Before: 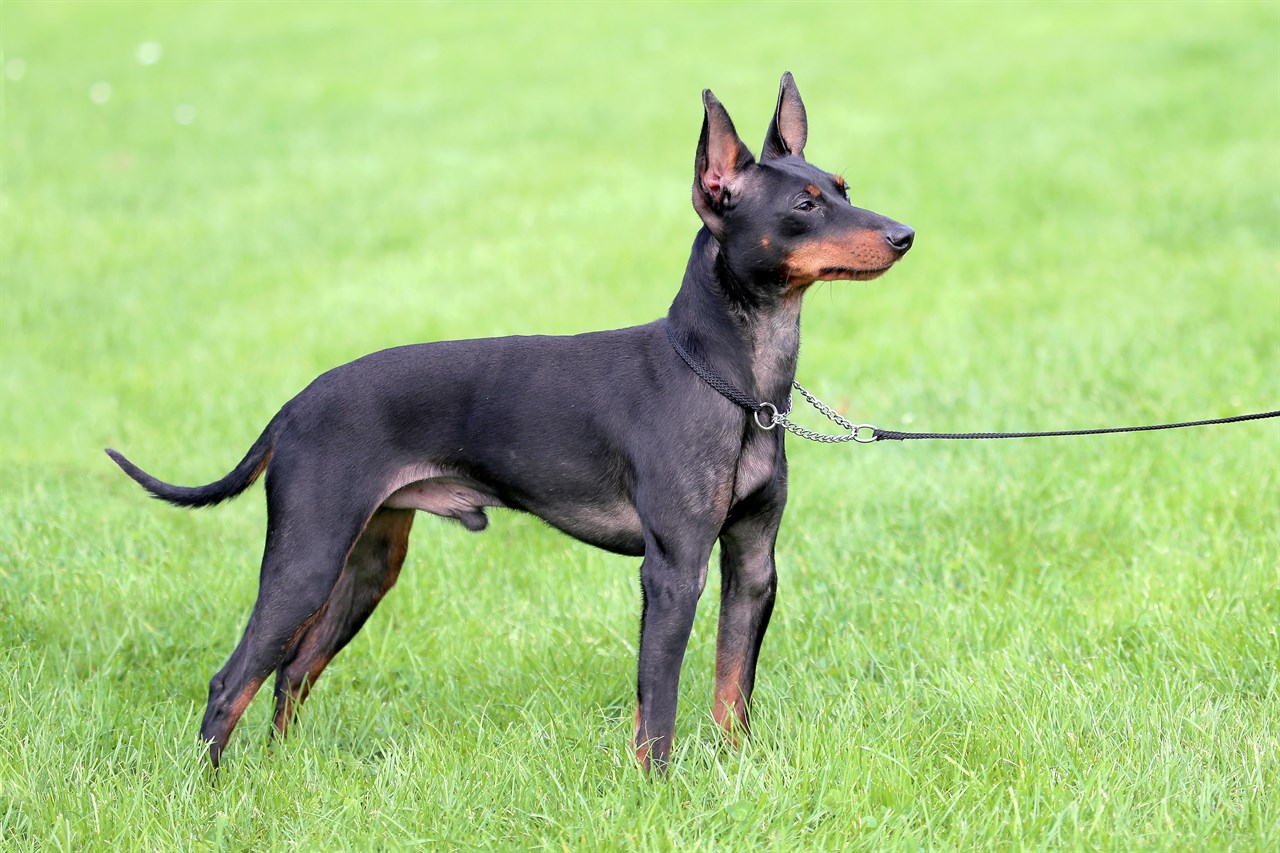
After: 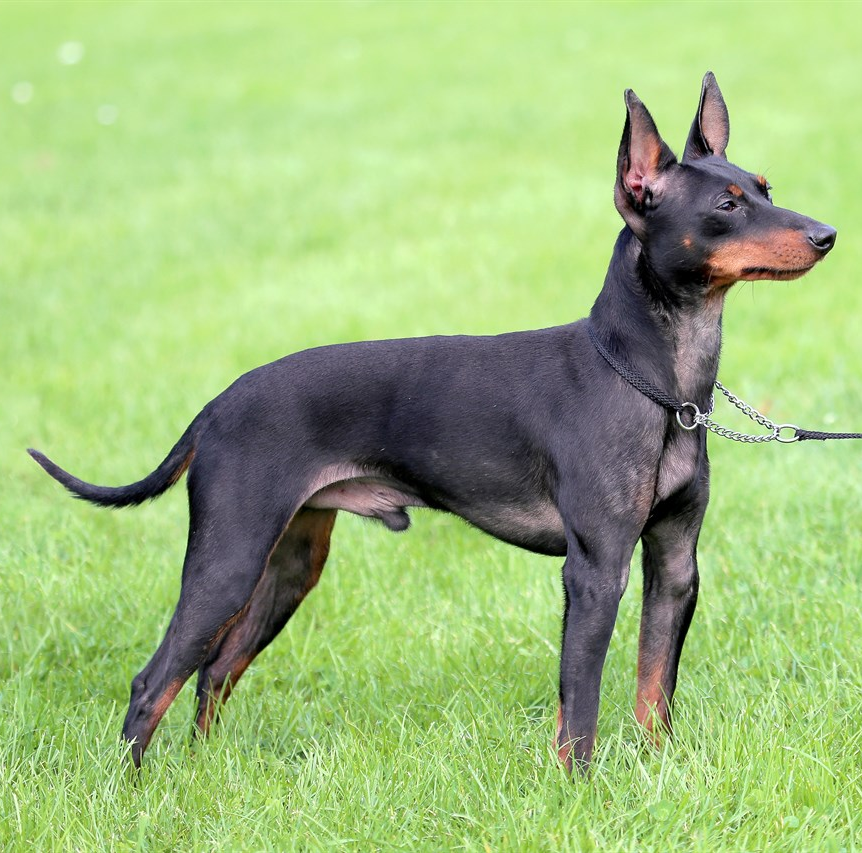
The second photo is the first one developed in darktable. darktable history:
crop and rotate: left 6.151%, right 26.464%
